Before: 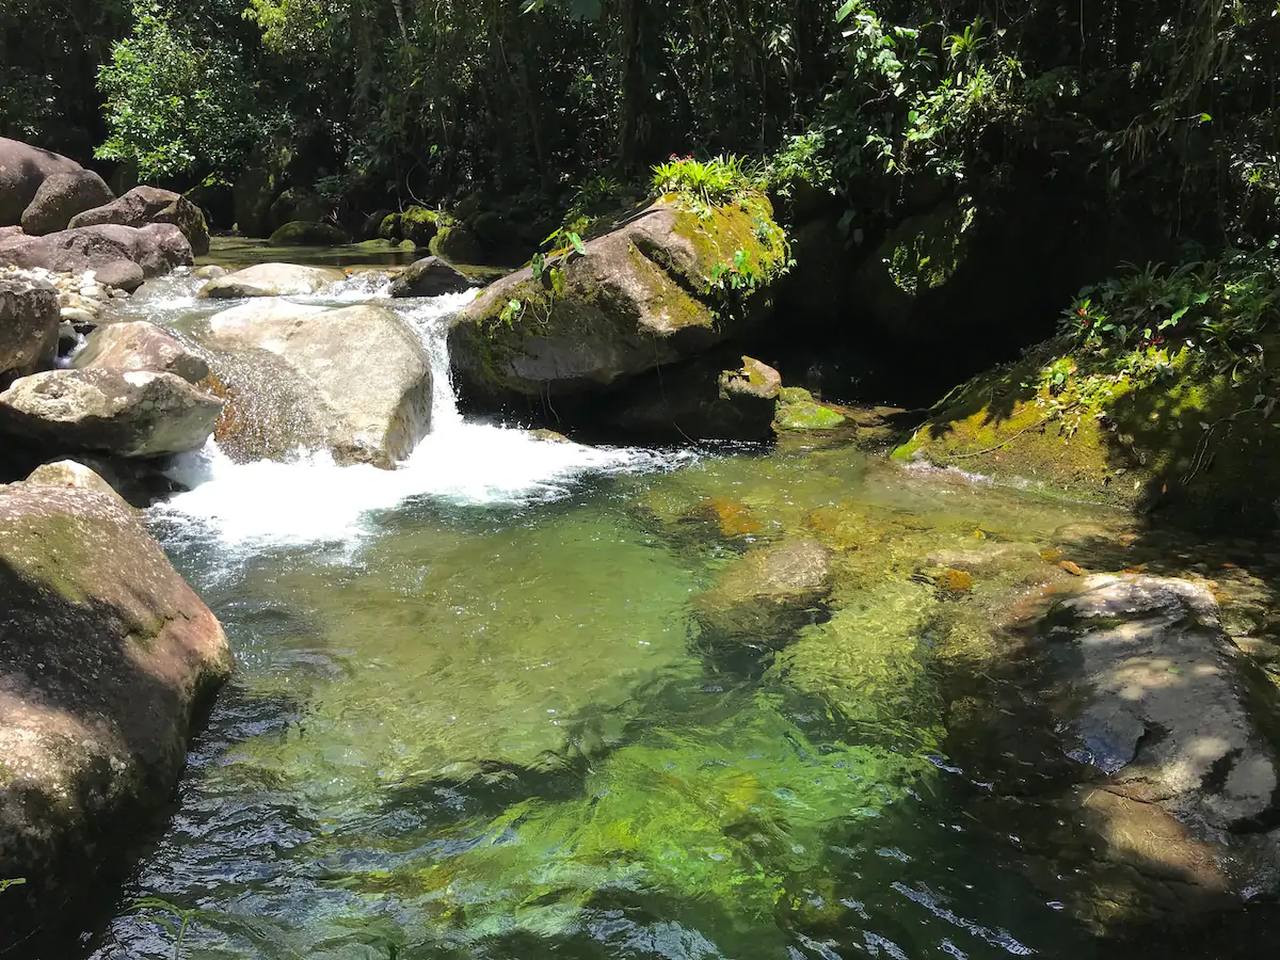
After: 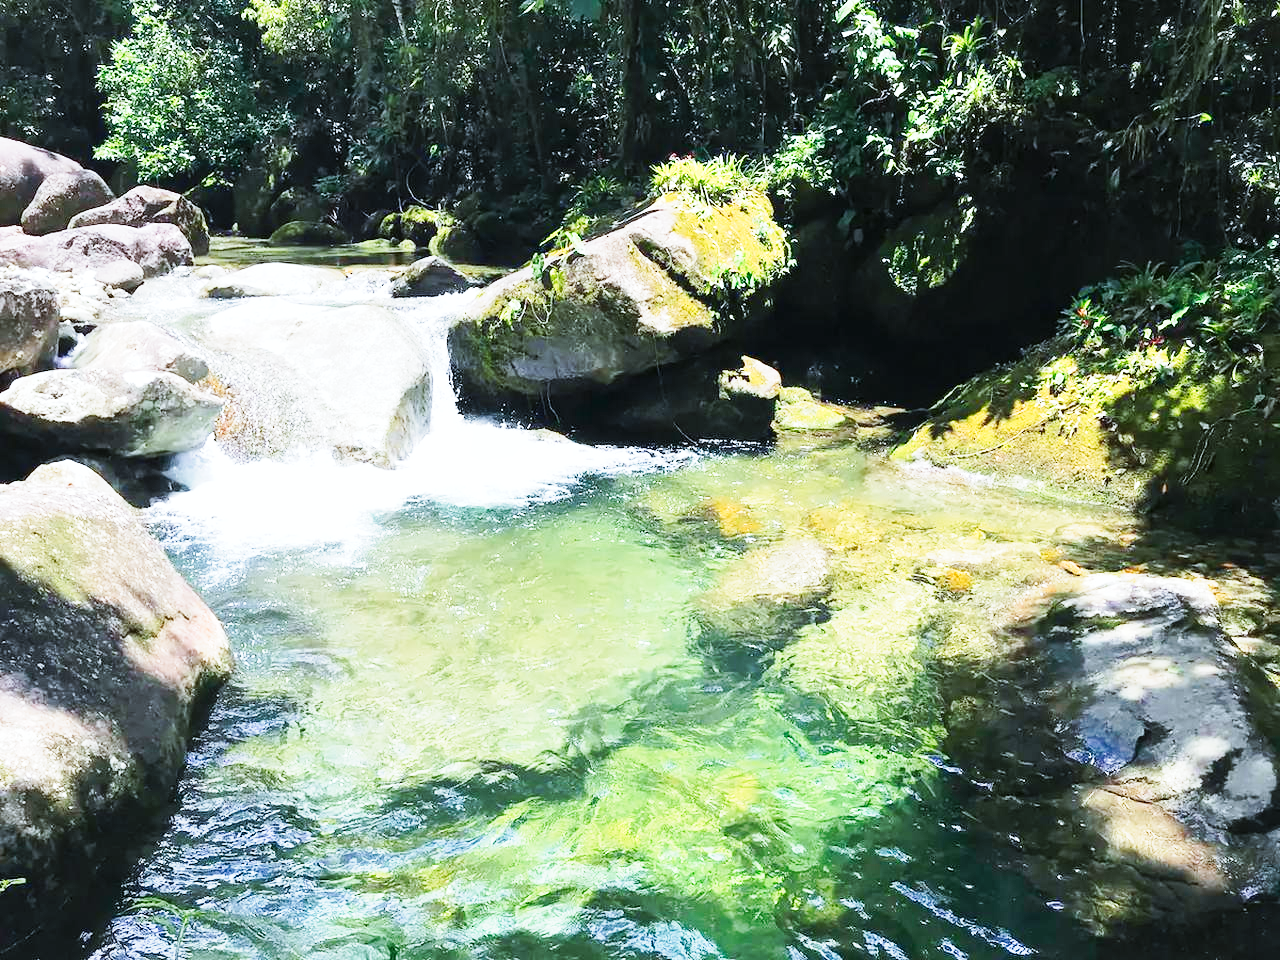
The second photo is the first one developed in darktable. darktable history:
tone curve: curves: ch0 [(0, 0) (0.003, 0.004) (0.011, 0.016) (0.025, 0.035) (0.044, 0.062) (0.069, 0.097) (0.1, 0.143) (0.136, 0.205) (0.177, 0.276) (0.224, 0.36) (0.277, 0.461) (0.335, 0.584) (0.399, 0.686) (0.468, 0.783) (0.543, 0.868) (0.623, 0.927) (0.709, 0.96) (0.801, 0.974) (0.898, 0.986) (1, 1)], preserve colors none
exposure: exposure 0.078 EV, compensate highlight preservation false
local contrast: mode bilateral grid, contrast 10, coarseness 25, detail 115%, midtone range 0.2
color calibration: x 0.38, y 0.39, temperature 4086.04 K
